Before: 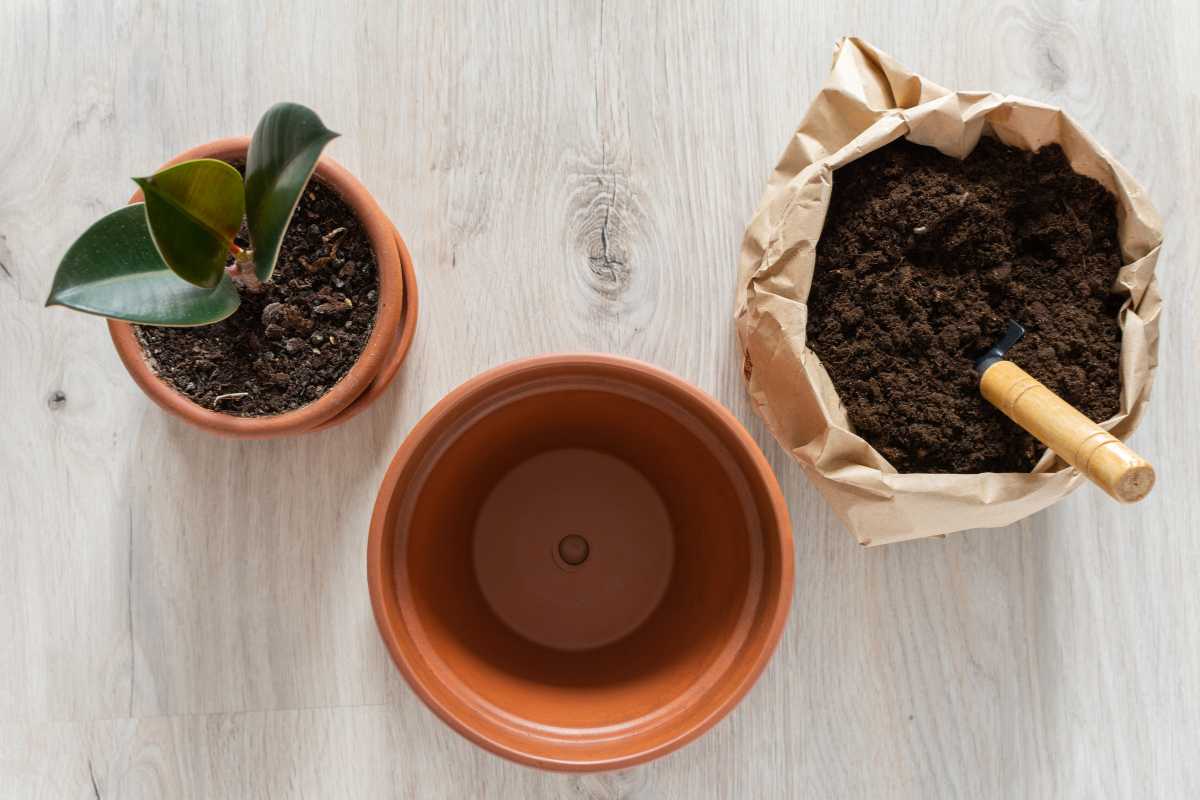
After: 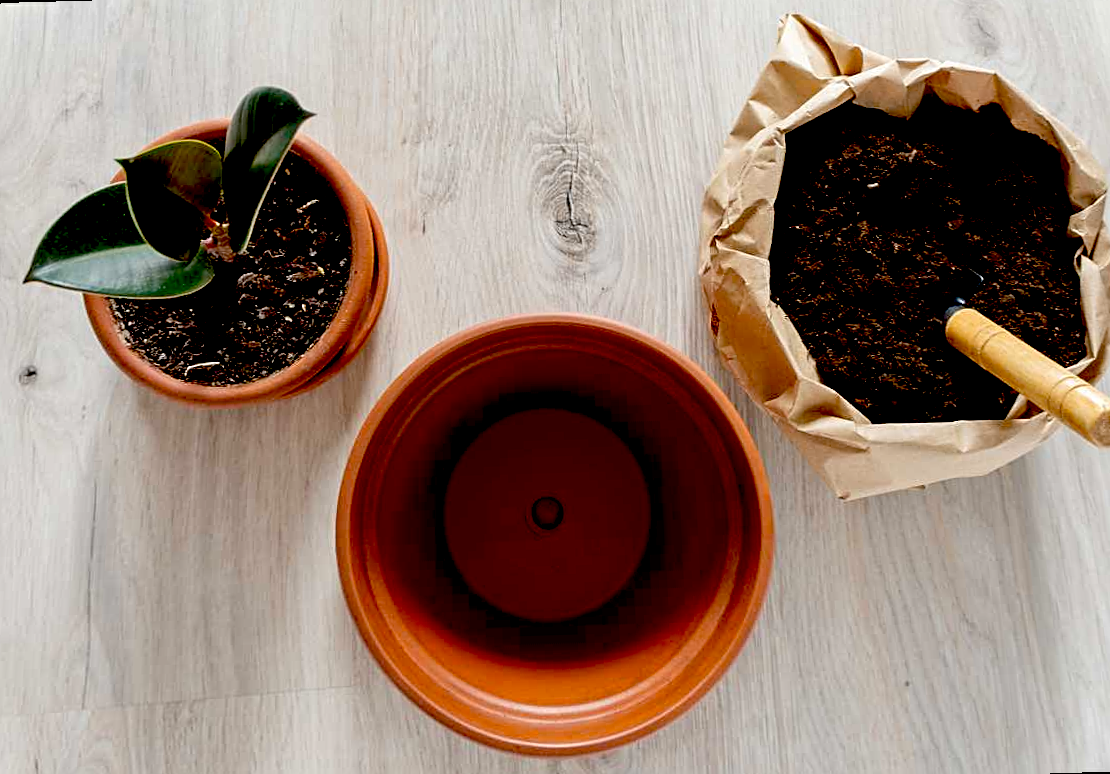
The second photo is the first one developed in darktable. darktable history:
exposure: black level correction 0.056, compensate highlight preservation false
rotate and perspective: rotation -1.68°, lens shift (vertical) -0.146, crop left 0.049, crop right 0.912, crop top 0.032, crop bottom 0.96
sharpen: on, module defaults
